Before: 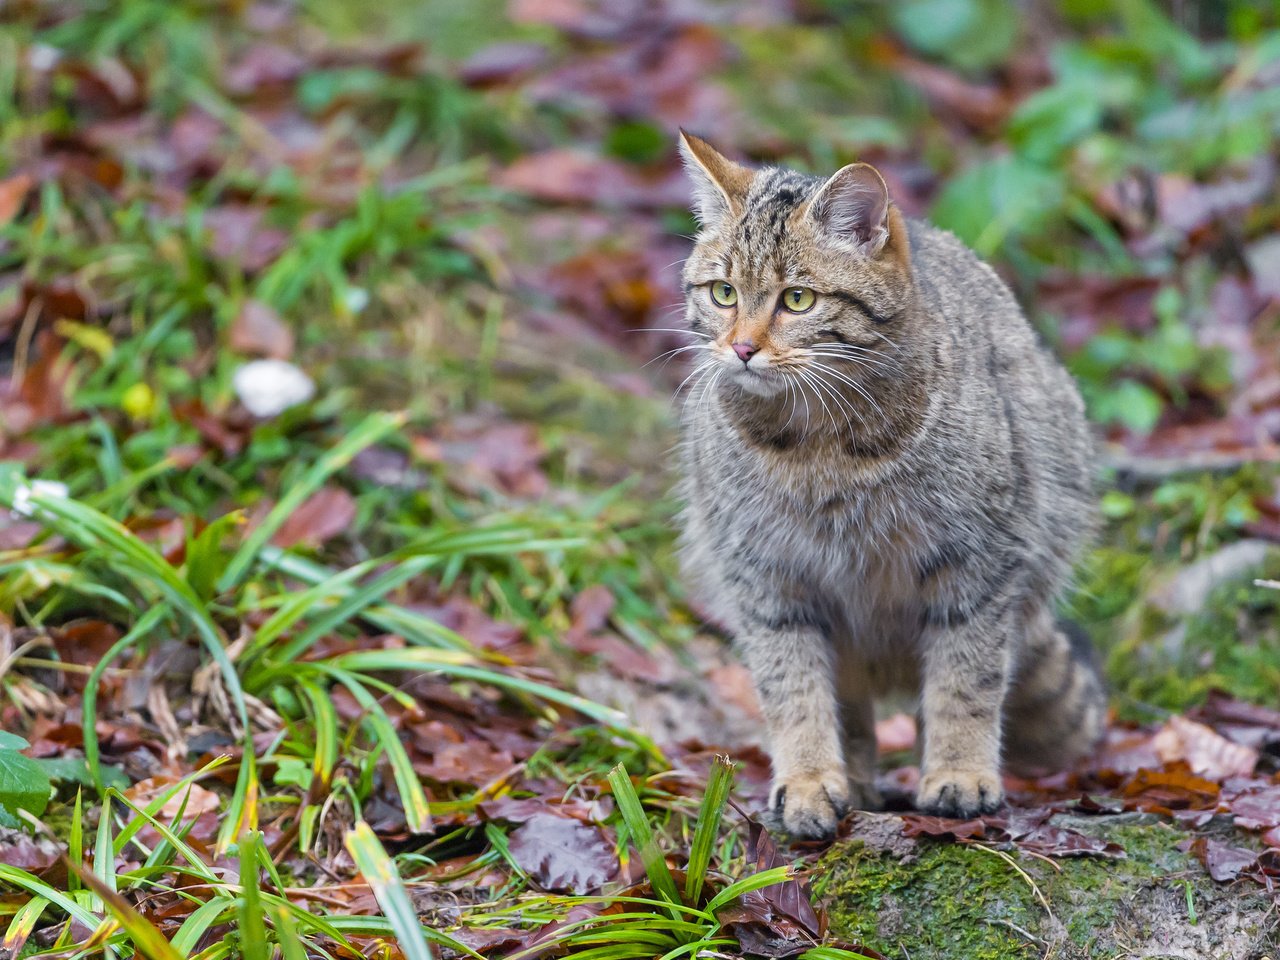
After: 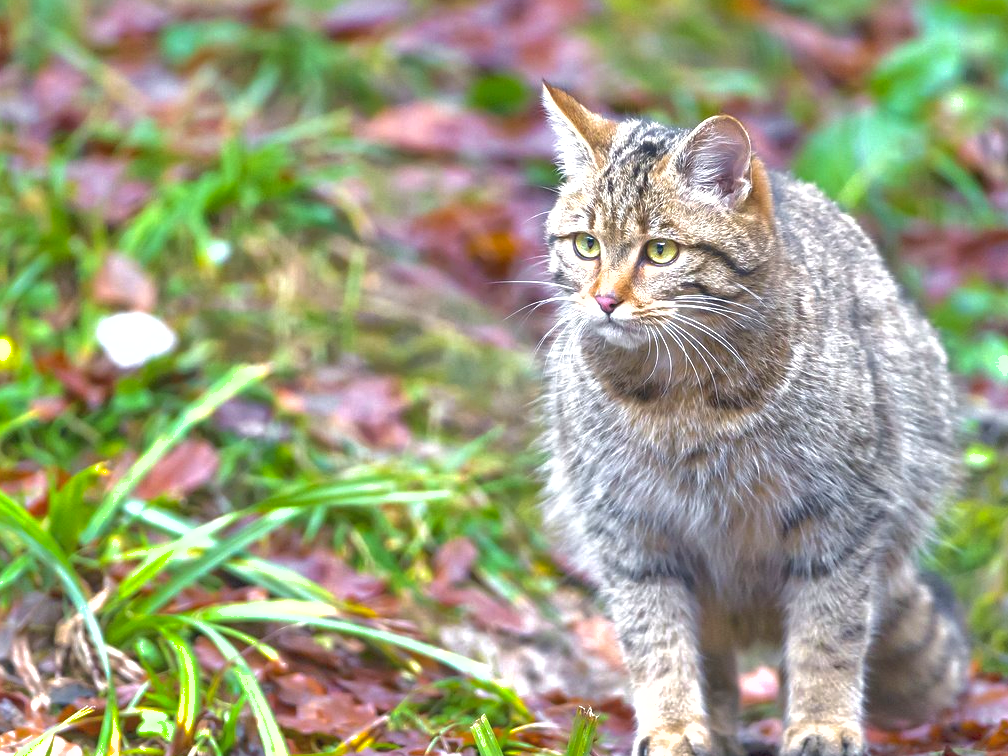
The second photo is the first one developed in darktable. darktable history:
shadows and highlights: shadows 59.99, highlights -60.01, highlights color adjustment 49%
crop and rotate: left 10.71%, top 5.01%, right 10.474%, bottom 16.197%
exposure: black level correction 0, exposure 1.001 EV, compensate highlight preservation false
